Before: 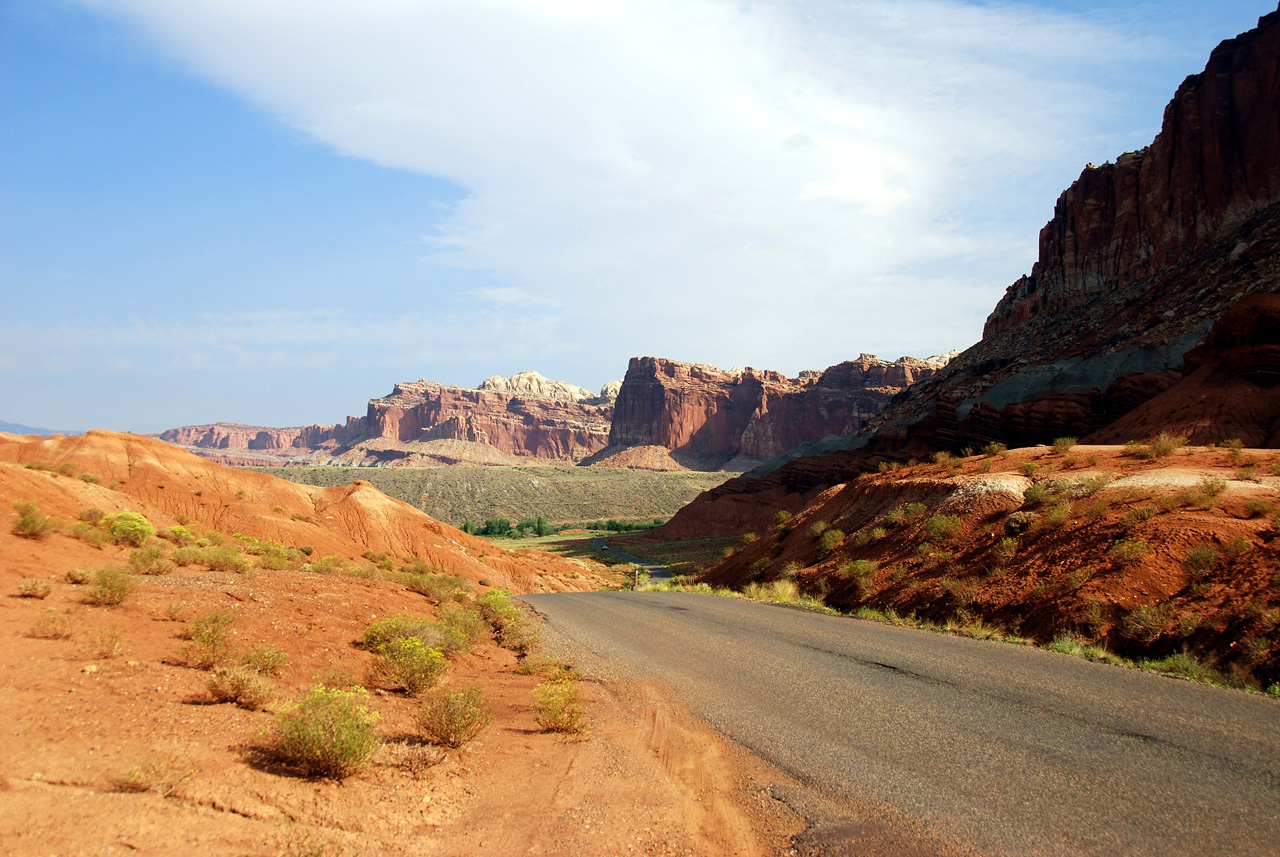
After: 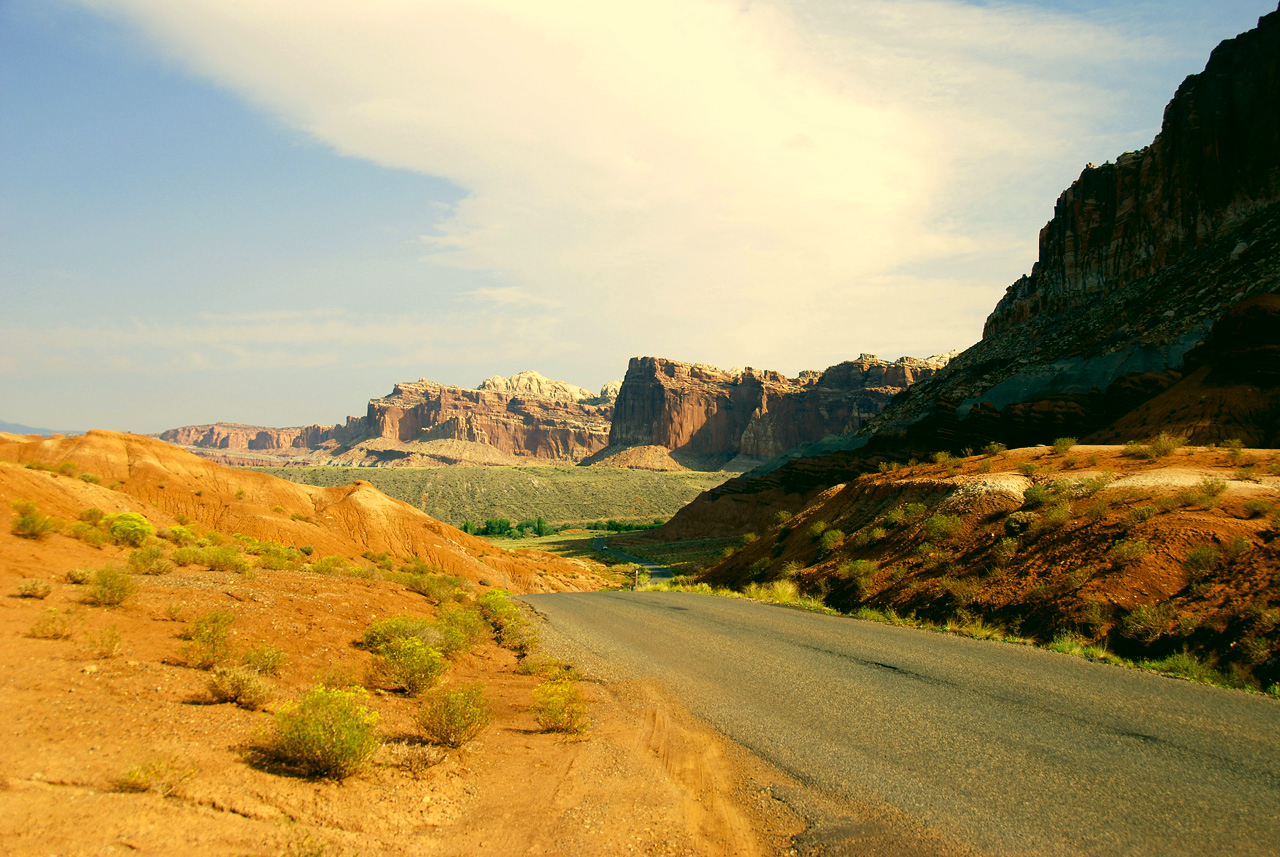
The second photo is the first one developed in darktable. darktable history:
color correction: highlights a* 5.18, highlights b* 24.94, shadows a* -15.52, shadows b* 3.74
